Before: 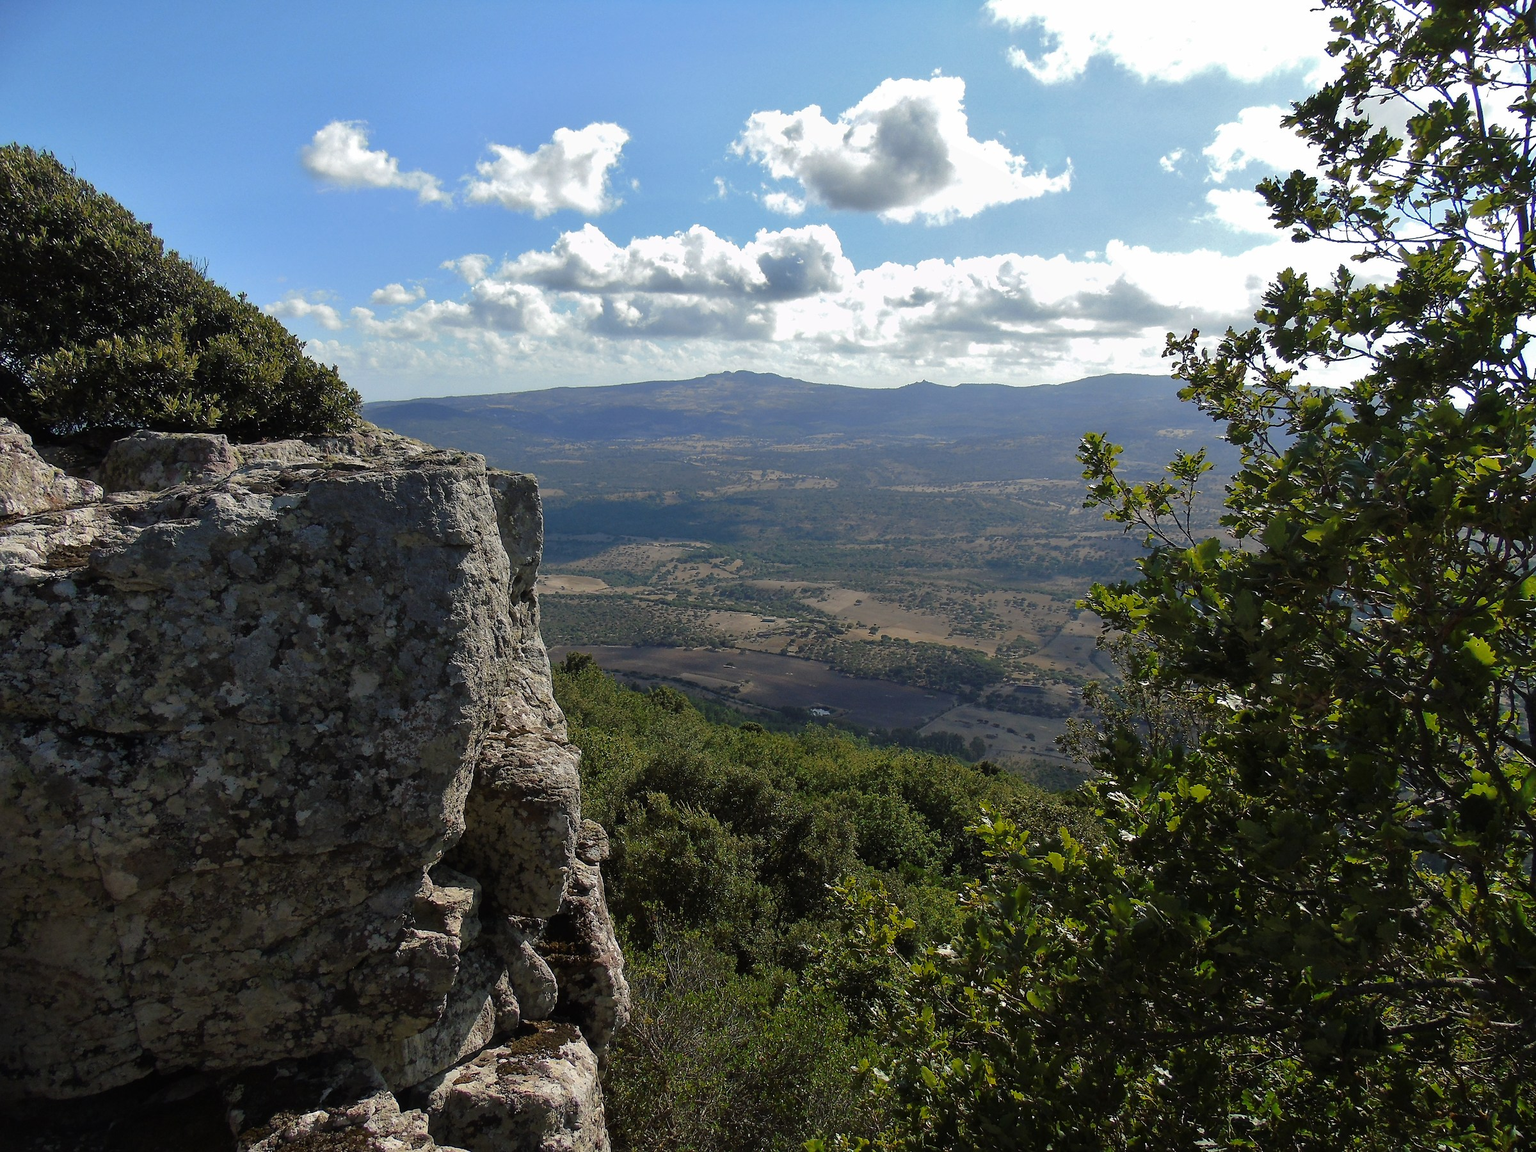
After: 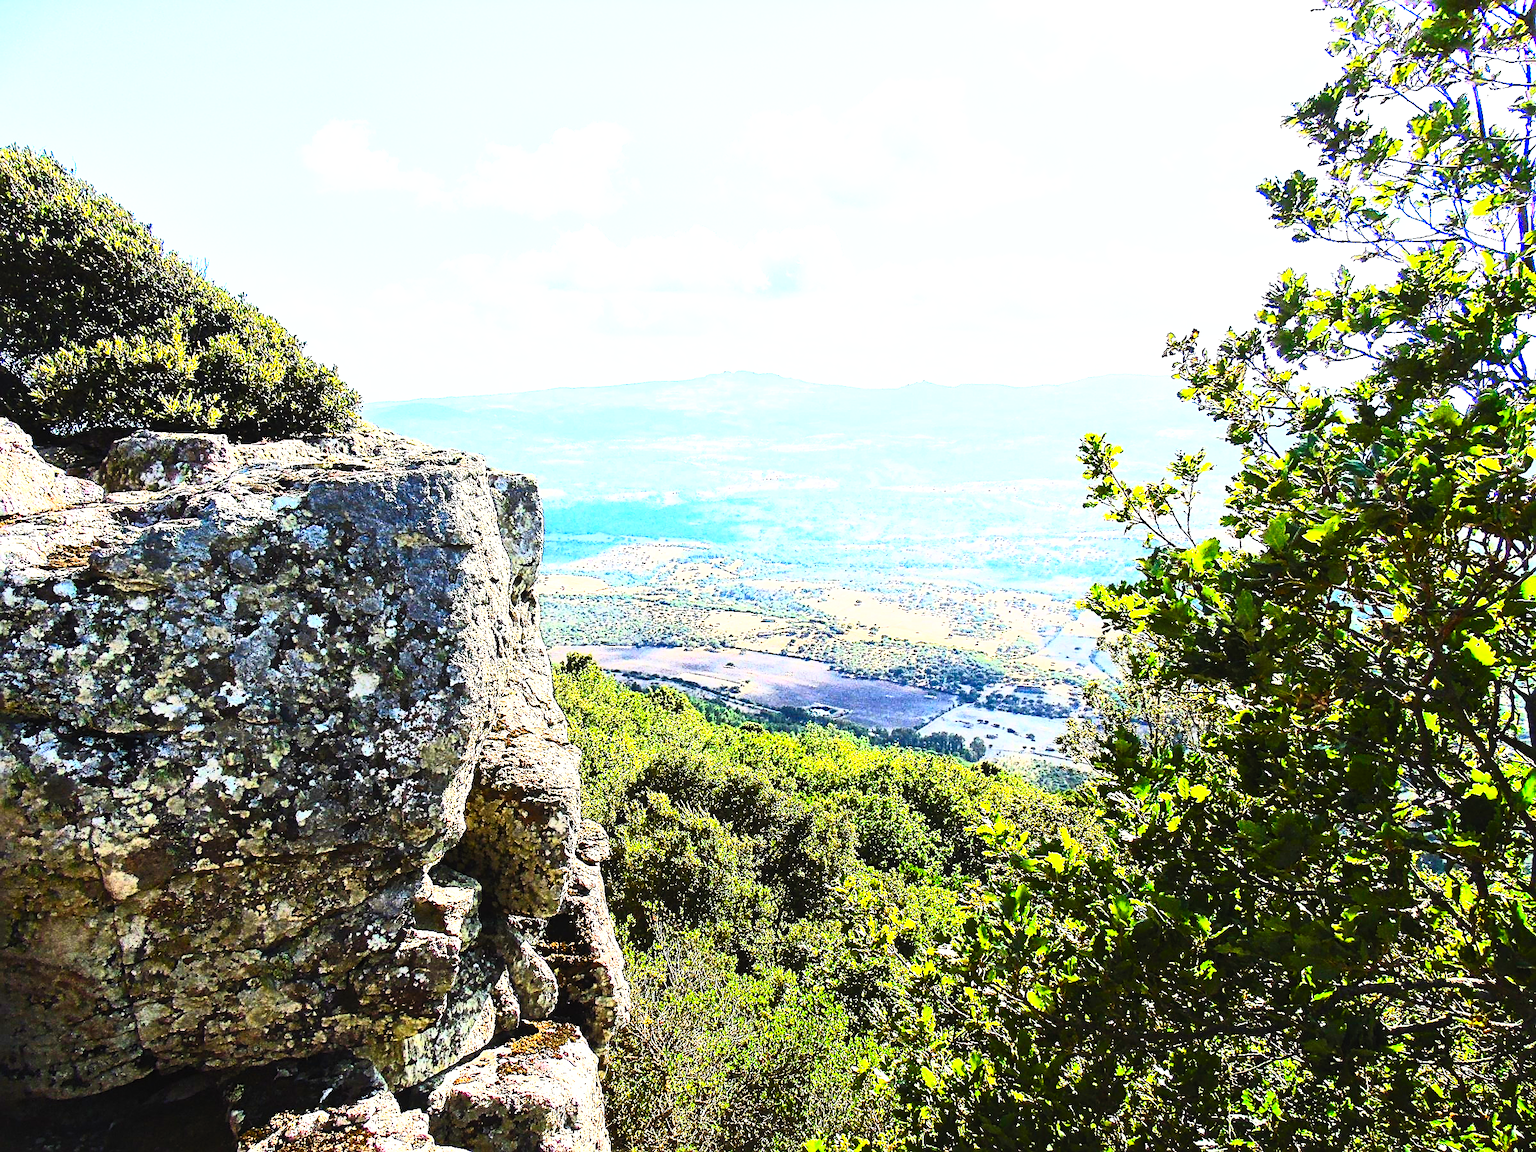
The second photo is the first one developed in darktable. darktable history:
sharpen: radius 2.698, amount 0.659
contrast brightness saturation: contrast 0.81, brightness 0.588, saturation 0.593
exposure: black level correction 0, exposure 1.1 EV, compensate exposure bias true, compensate highlight preservation false
color balance rgb: linear chroma grading › global chroma 0.319%, perceptual saturation grading › global saturation 0.308%
local contrast: mode bilateral grid, contrast 20, coarseness 50, detail 119%, midtone range 0.2
base curve: curves: ch0 [(0, 0) (0.007, 0.004) (0.027, 0.03) (0.046, 0.07) (0.207, 0.54) (0.442, 0.872) (0.673, 0.972) (1, 1)], preserve colors none
